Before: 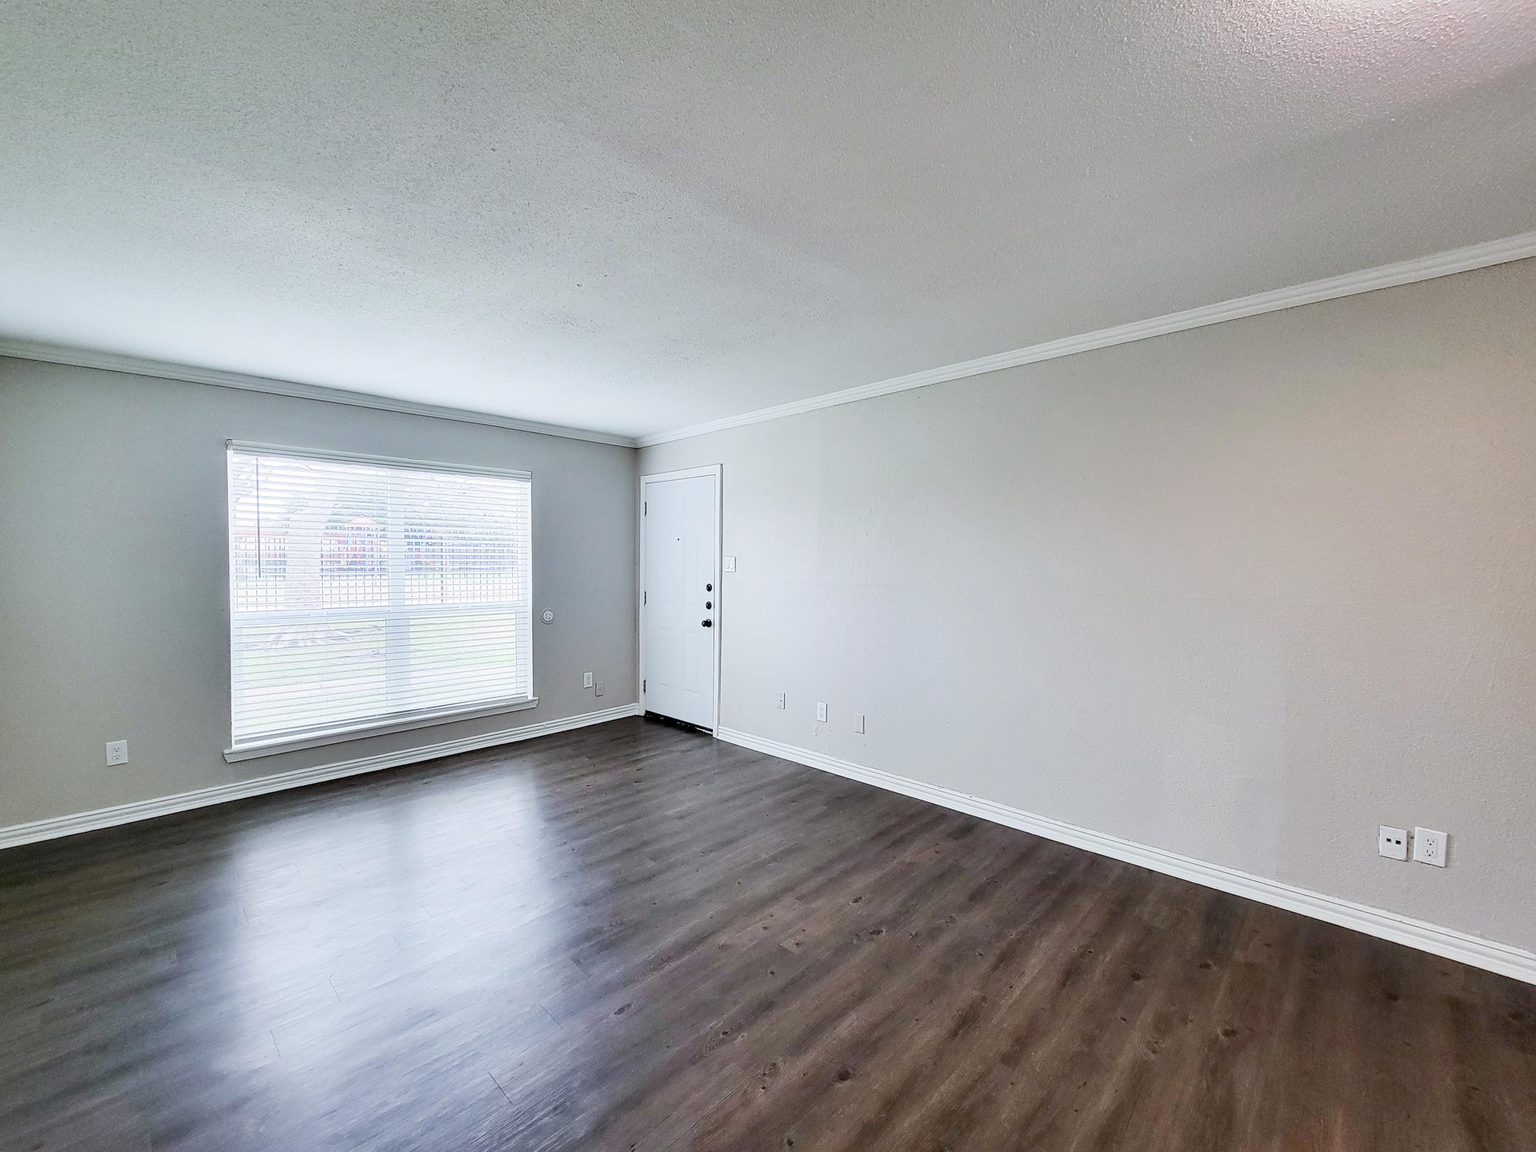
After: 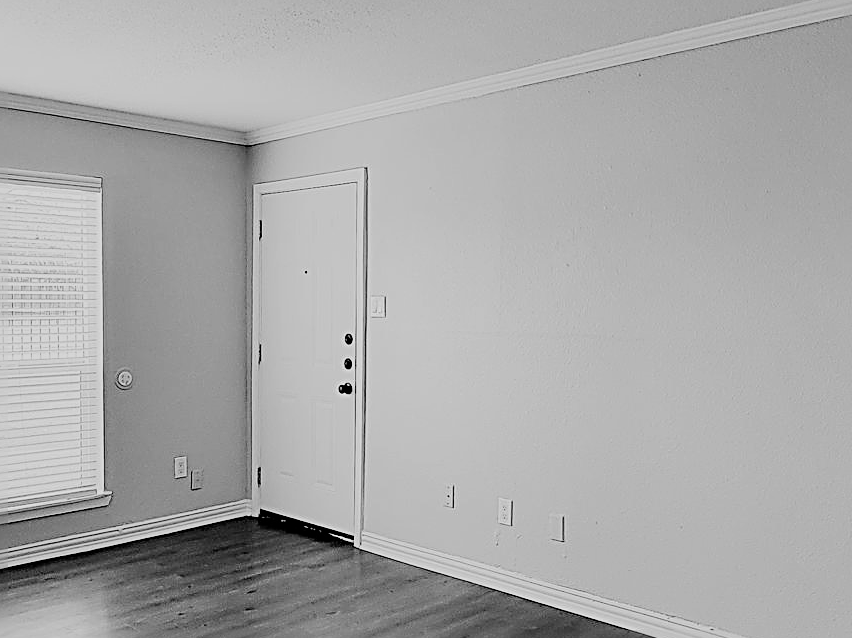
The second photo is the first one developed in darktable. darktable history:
sharpen: radius 3.068, amount 0.765
crop: left 29.86%, top 29.858%, right 30.191%, bottom 30.223%
color calibration: output gray [0.714, 0.278, 0, 0], illuminant same as pipeline (D50), adaptation XYZ, x 0.347, y 0.357, temperature 5020 K
filmic rgb: black relative exposure -7.65 EV, white relative exposure 4.56 EV, threshold 5.96 EV, hardness 3.61, enable highlight reconstruction true
velvia: strength 29.38%
